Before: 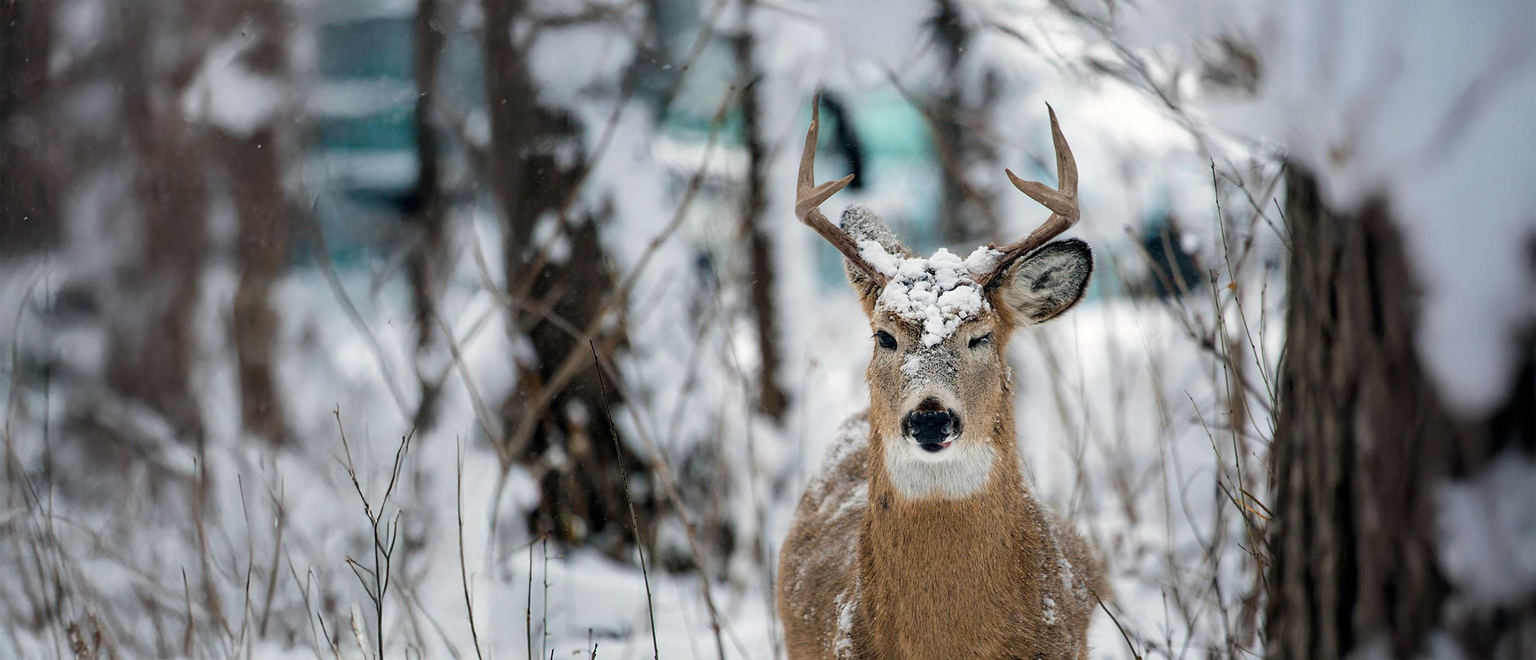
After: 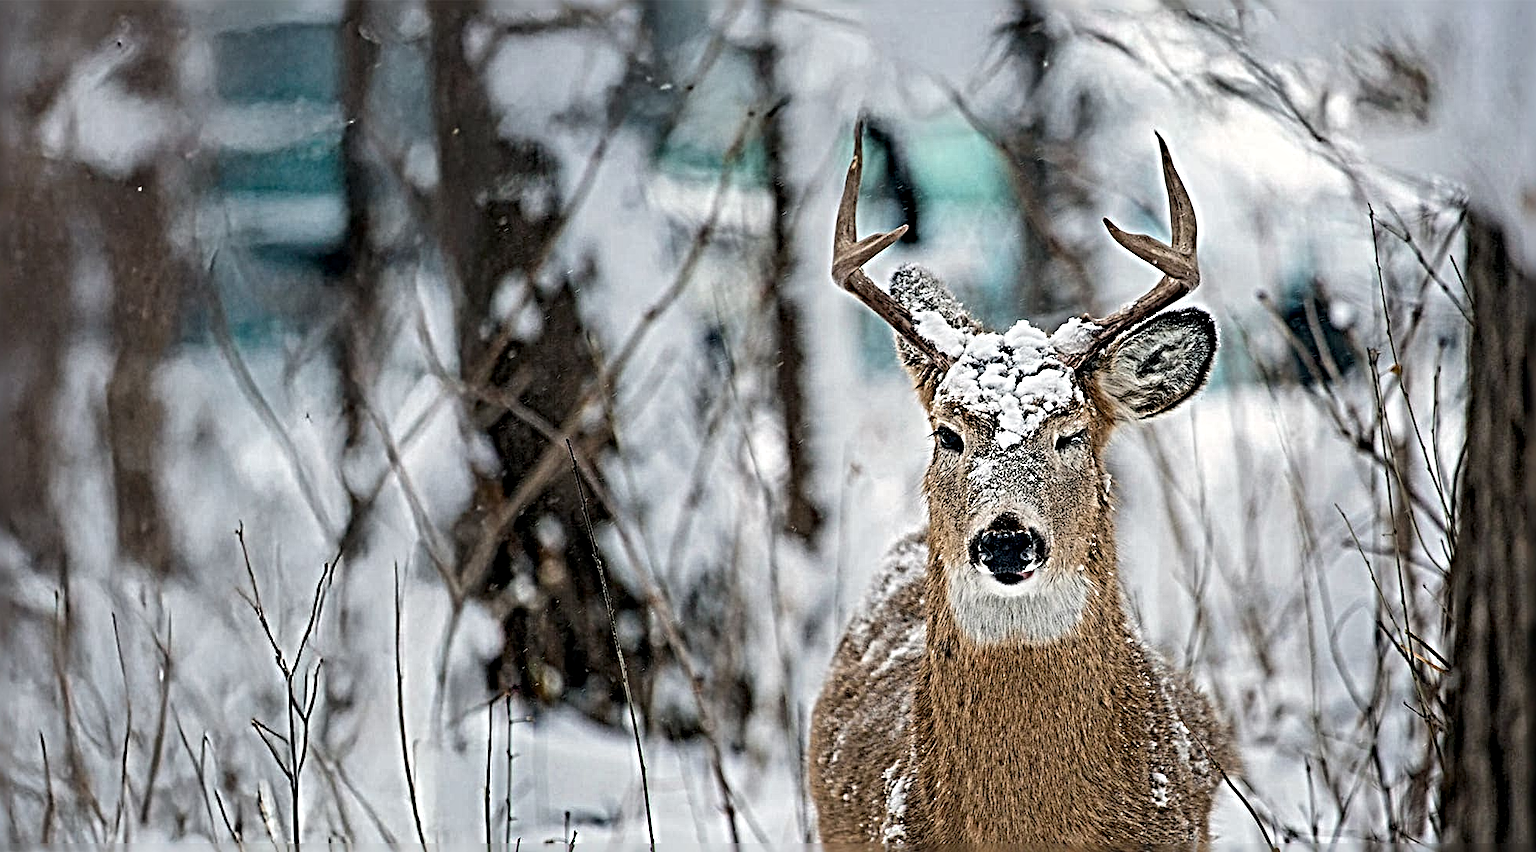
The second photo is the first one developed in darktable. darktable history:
crop: left 9.88%, right 12.664%
sharpen: radius 6.3, amount 1.8, threshold 0
exposure: compensate highlight preservation false
